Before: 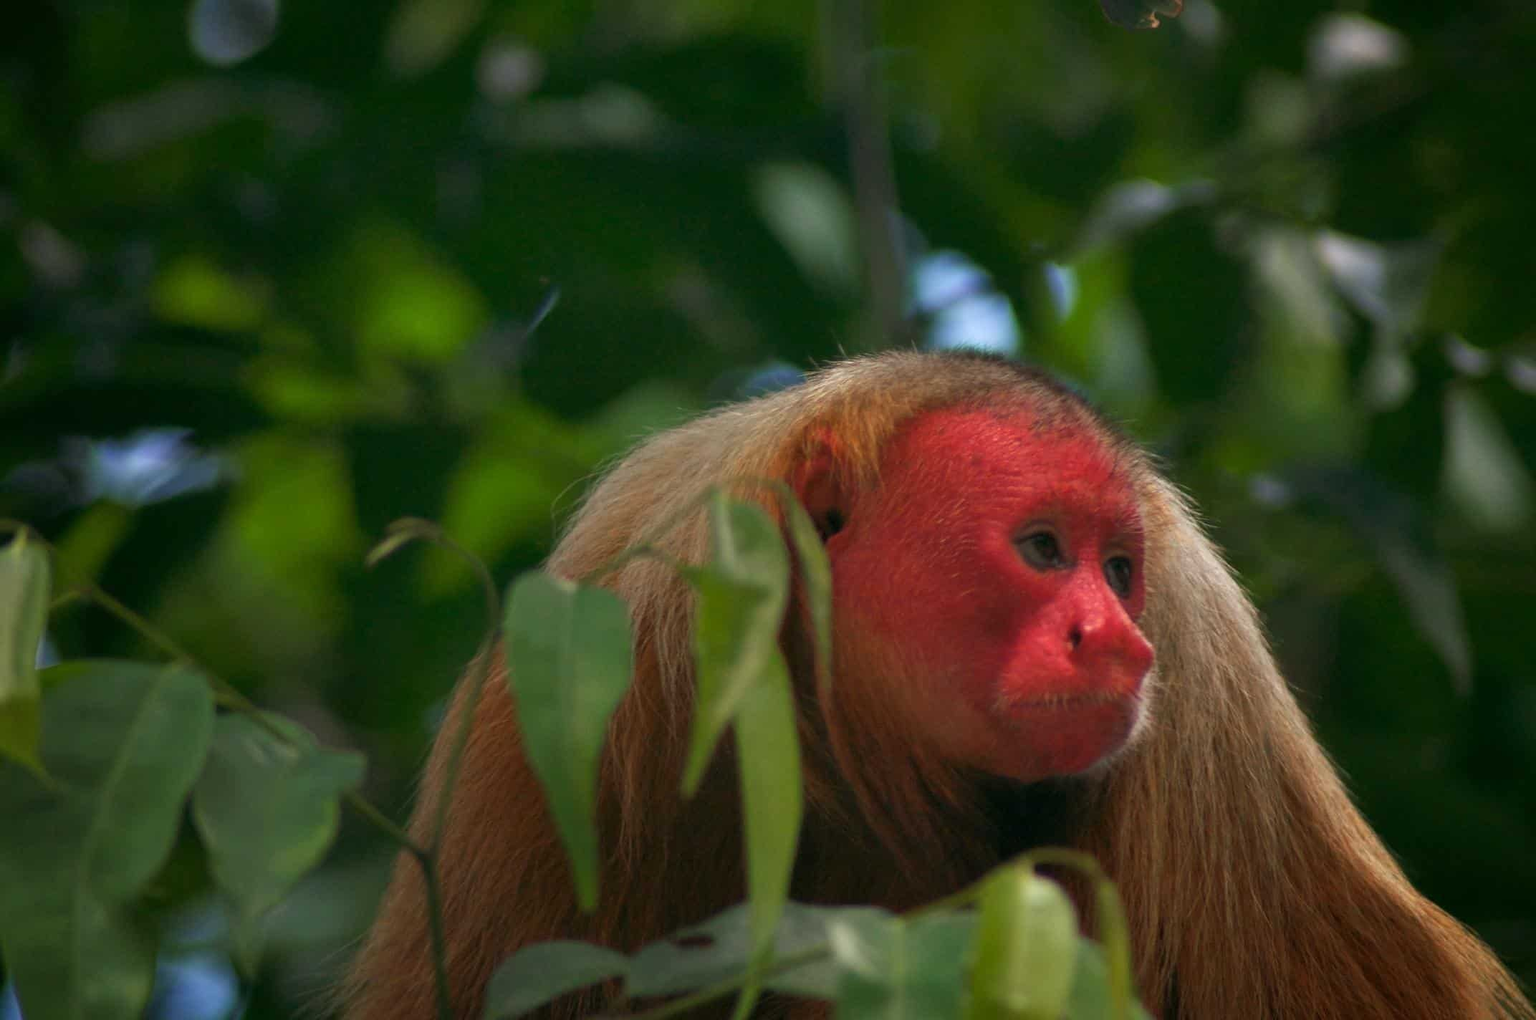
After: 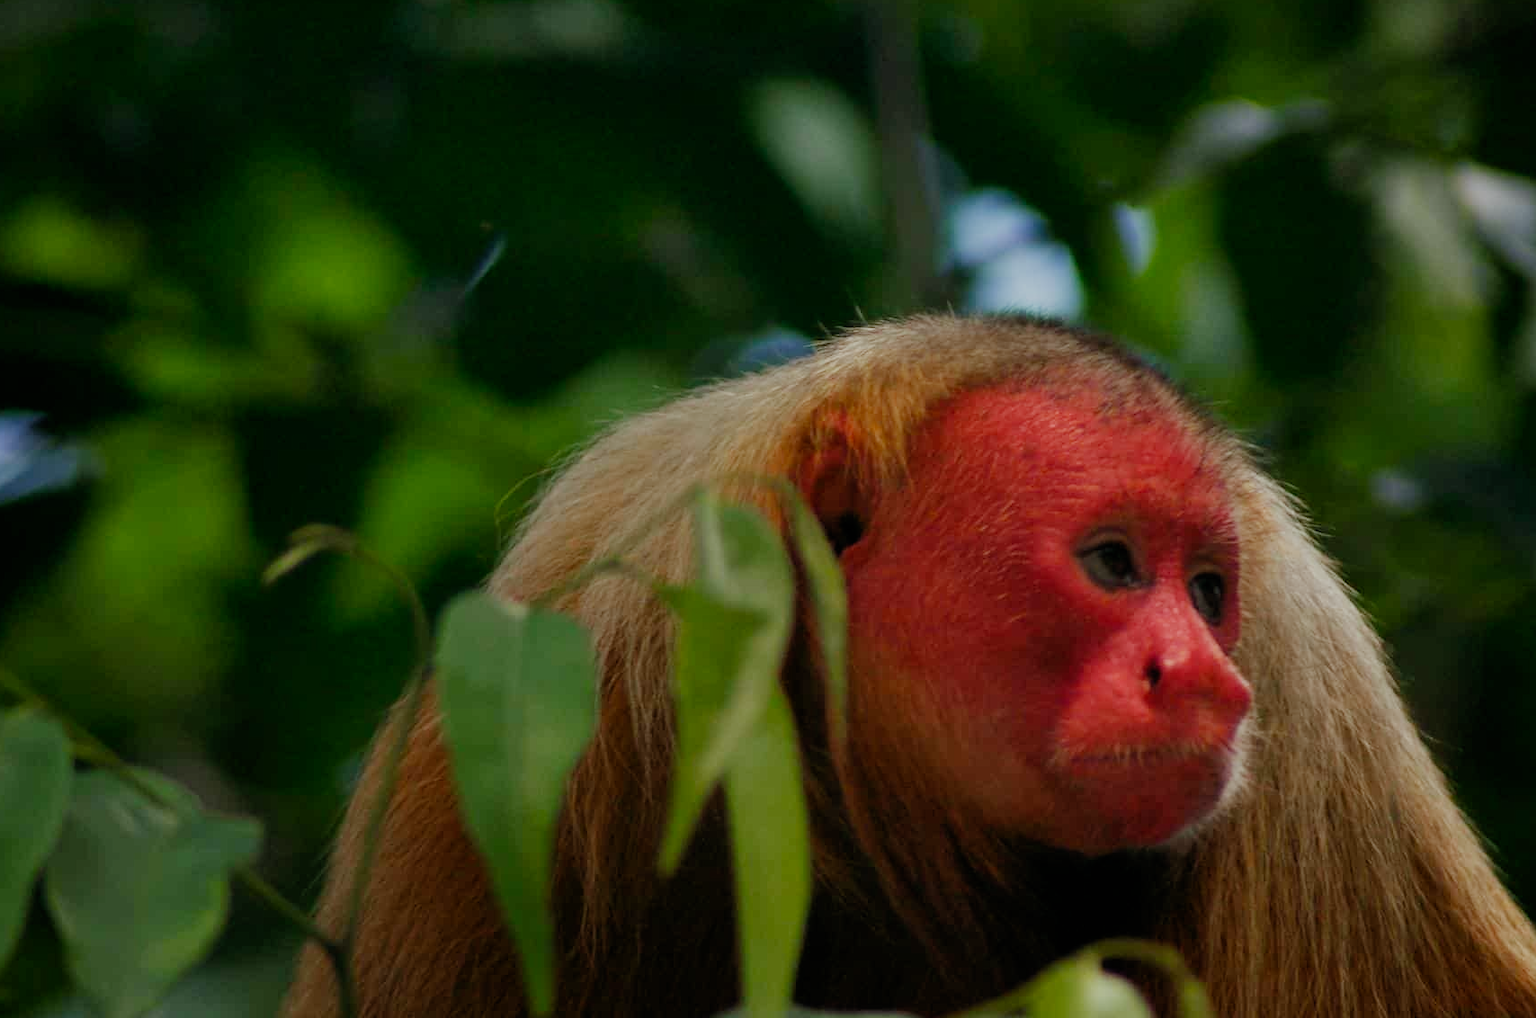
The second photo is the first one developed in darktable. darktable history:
color correction: highlights a* -2.6, highlights b* 2.26
filmic rgb: black relative exposure -6.91 EV, white relative exposure 5.66 EV, hardness 2.86, add noise in highlights 0.001, preserve chrominance no, color science v3 (2019), use custom middle-gray values true, contrast in highlights soft
crop and rotate: left 10.262%, top 9.849%, right 10.054%, bottom 10.54%
